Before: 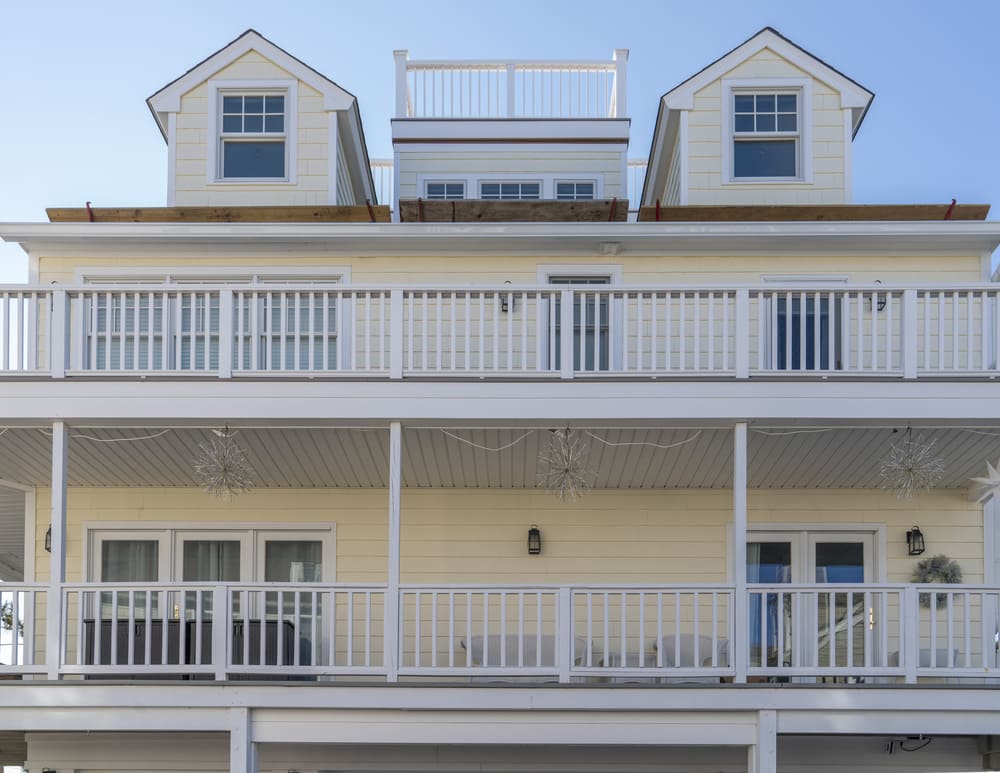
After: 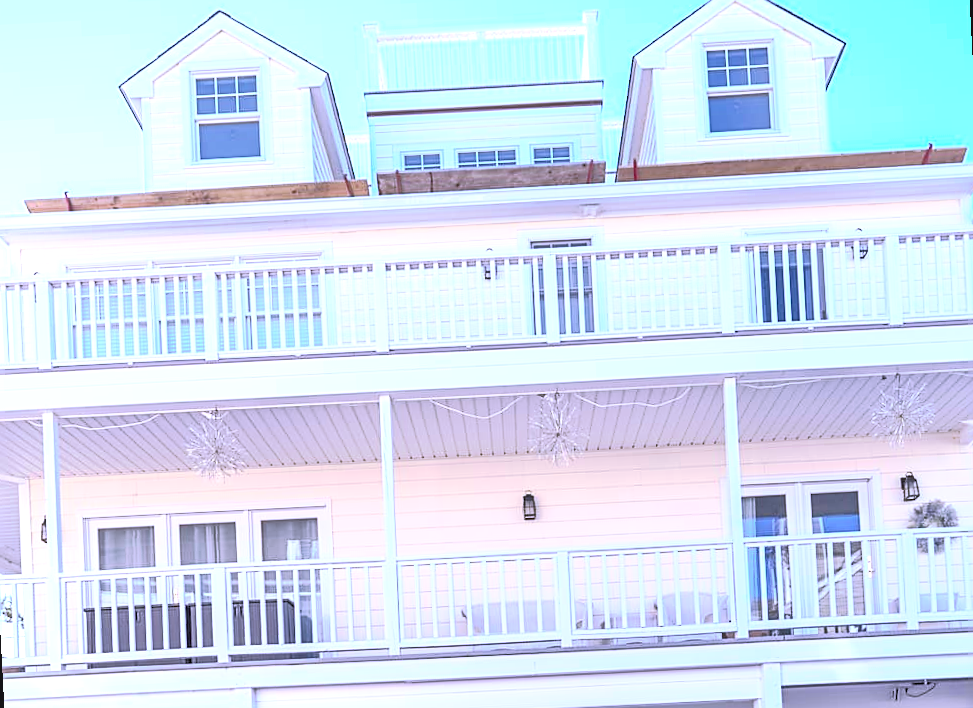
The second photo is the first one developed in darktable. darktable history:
rotate and perspective: rotation -3°, crop left 0.031, crop right 0.968, crop top 0.07, crop bottom 0.93
tone curve: curves: ch0 [(0, 0) (0.003, 0.032) (0.011, 0.04) (0.025, 0.058) (0.044, 0.084) (0.069, 0.107) (0.1, 0.13) (0.136, 0.158) (0.177, 0.193) (0.224, 0.236) (0.277, 0.283) (0.335, 0.335) (0.399, 0.399) (0.468, 0.467) (0.543, 0.533) (0.623, 0.612) (0.709, 0.698) (0.801, 0.776) (0.898, 0.848) (1, 1)], preserve colors none
white balance: red 0.925, blue 1.046
base curve: curves: ch0 [(0, 0) (0.005, 0.002) (0.193, 0.295) (0.399, 0.664) (0.75, 0.928) (1, 1)]
tone equalizer: -7 EV 0.15 EV, -6 EV 0.6 EV, -5 EV 1.15 EV, -4 EV 1.33 EV, -3 EV 1.15 EV, -2 EV 0.6 EV, -1 EV 0.15 EV, mask exposure compensation -0.5 EV
color correction: highlights a* 15.03, highlights b* -25.07
sharpen: on, module defaults
exposure: black level correction -0.002, exposure 1.35 EV, compensate highlight preservation false
